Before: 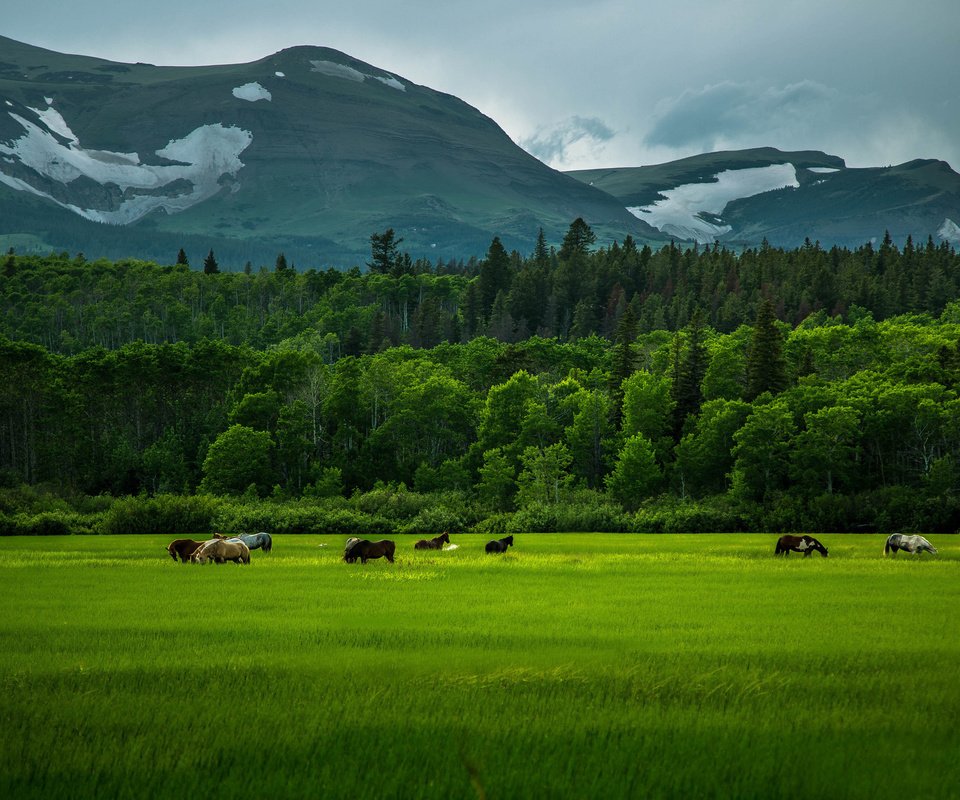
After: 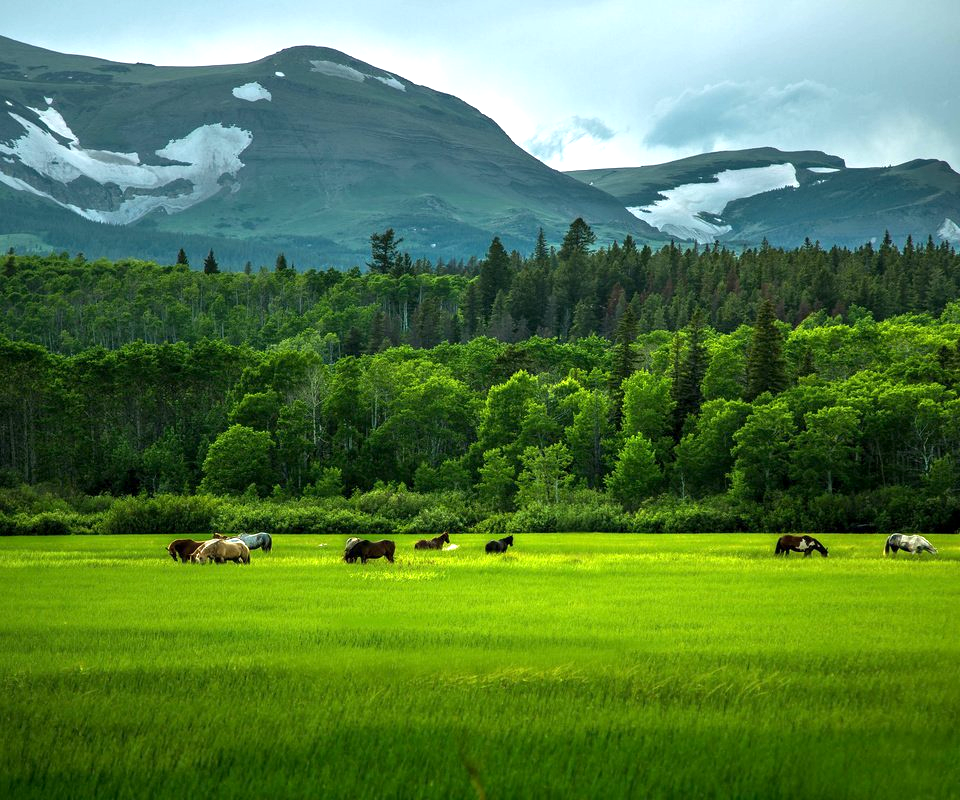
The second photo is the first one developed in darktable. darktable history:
exposure: black level correction 0.001, exposure 0.965 EV, compensate exposure bias true, compensate highlight preservation false
